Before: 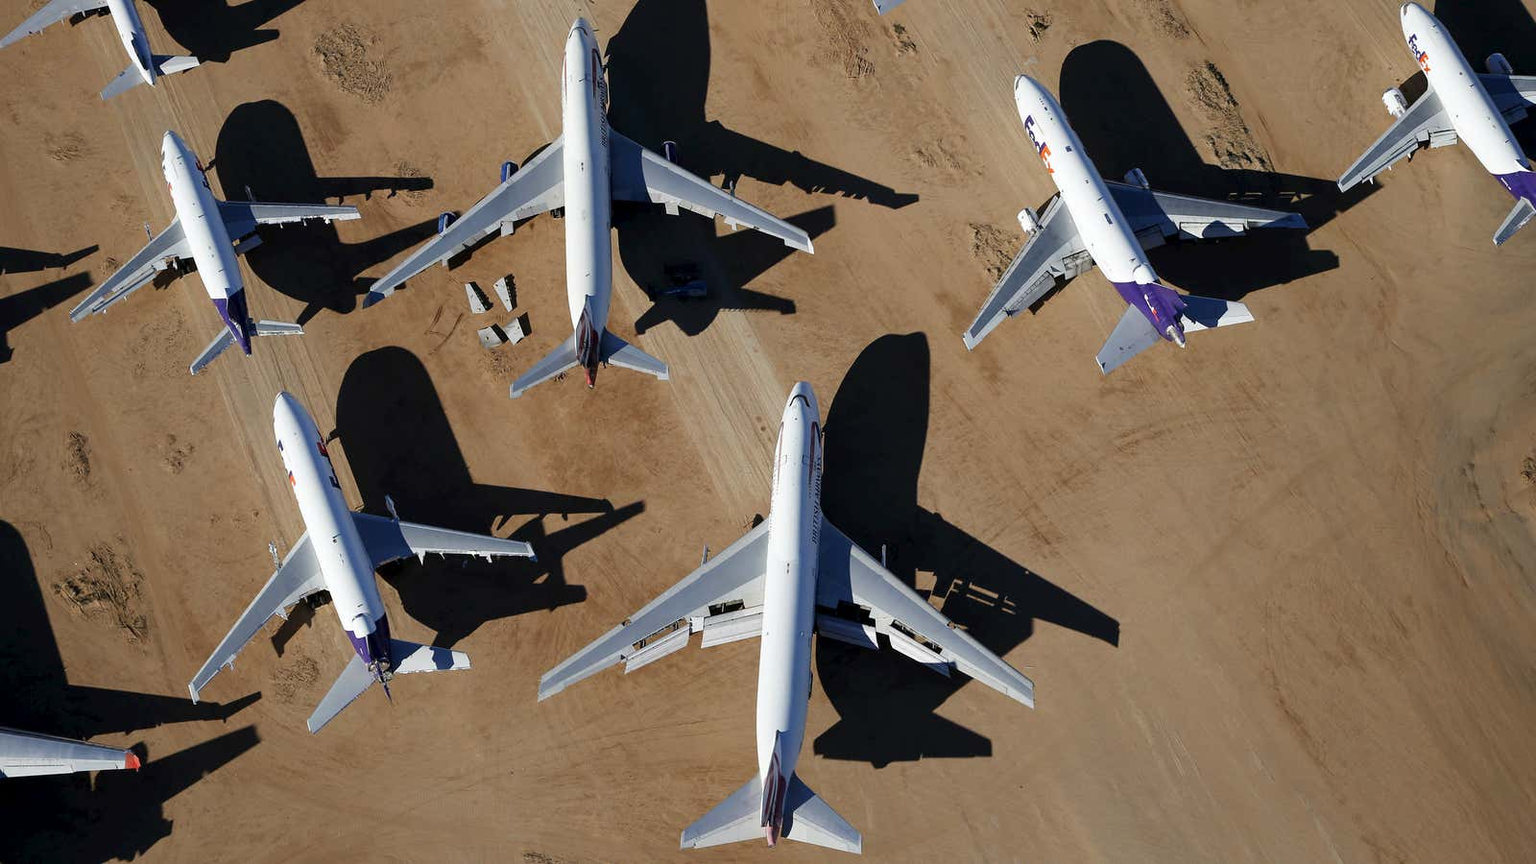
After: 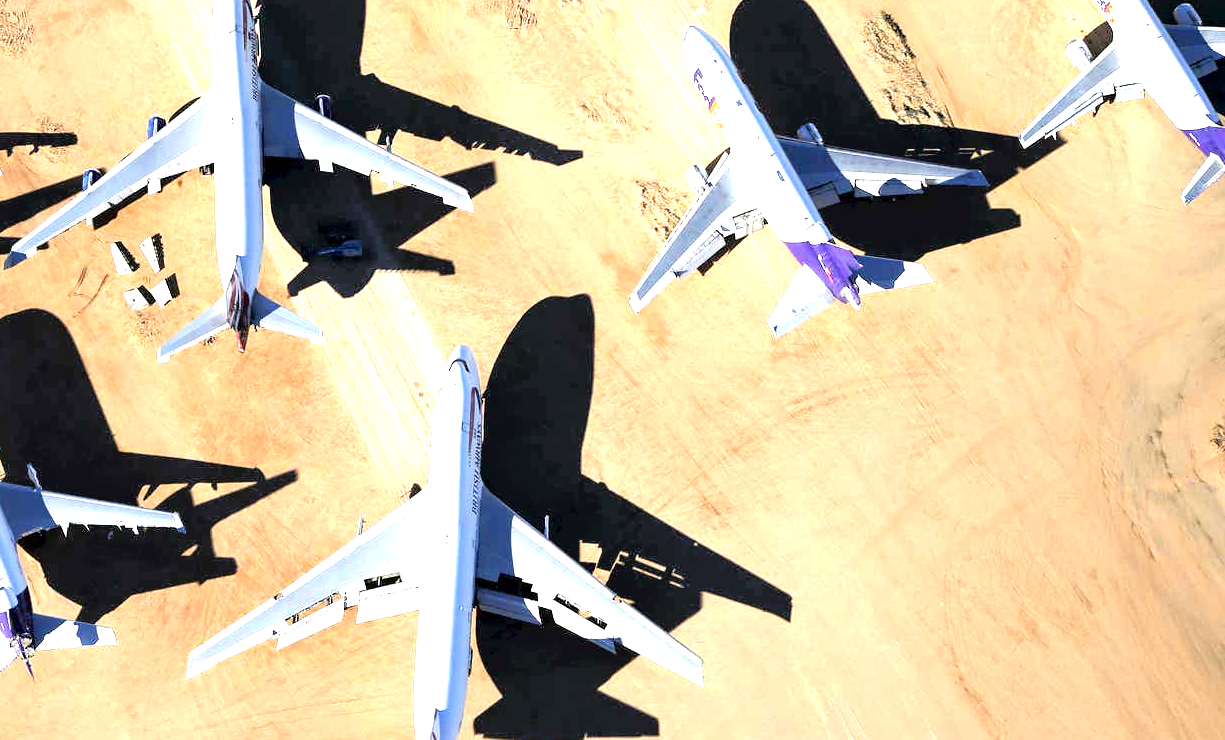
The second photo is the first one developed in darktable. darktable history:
tone equalizer: -8 EV -1.88 EV, -7 EV -1.15 EV, -6 EV -1.59 EV, edges refinement/feathering 500, mask exposure compensation -1.57 EV, preserve details no
exposure: exposure 2.215 EV, compensate highlight preservation false
crop: left 23.404%, top 5.888%, bottom 11.784%
